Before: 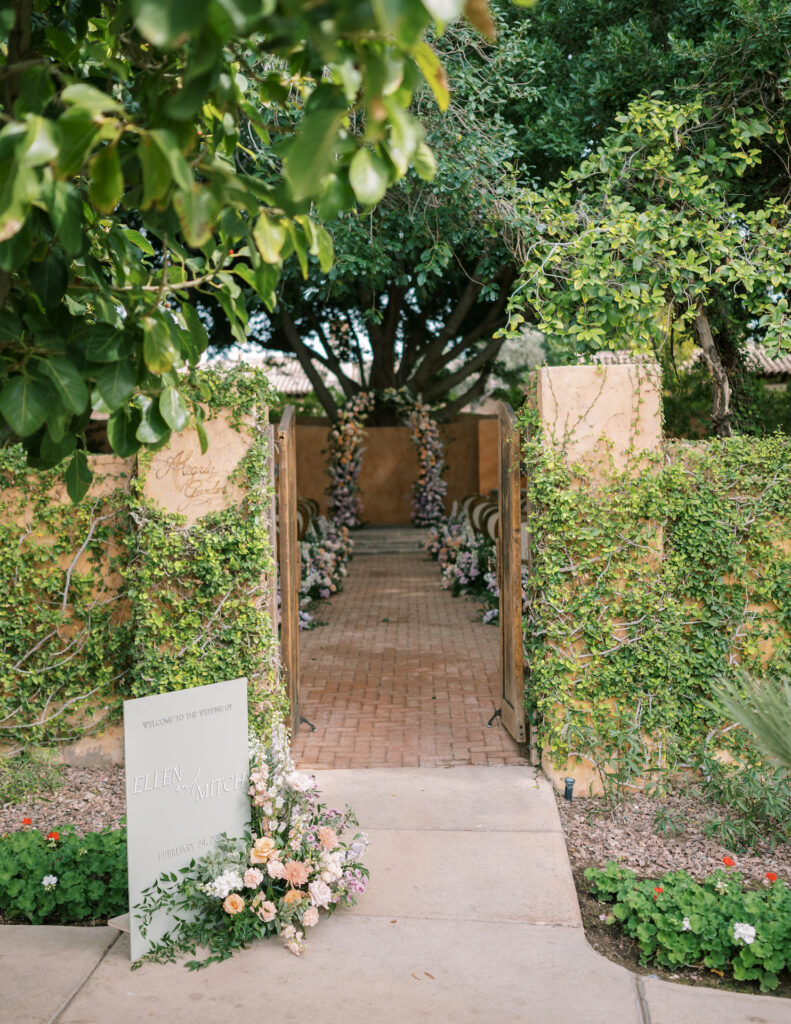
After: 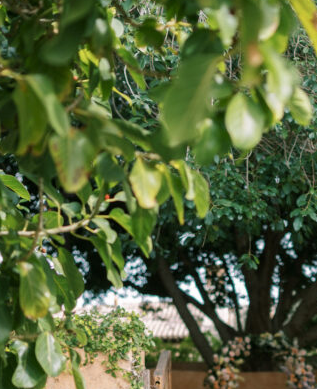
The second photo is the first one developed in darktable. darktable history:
crop: left 15.741%, top 5.461%, right 44.084%, bottom 56.477%
color calibration: illuminant same as pipeline (D50), adaptation XYZ, x 0.346, y 0.358, temperature 5002.77 K
